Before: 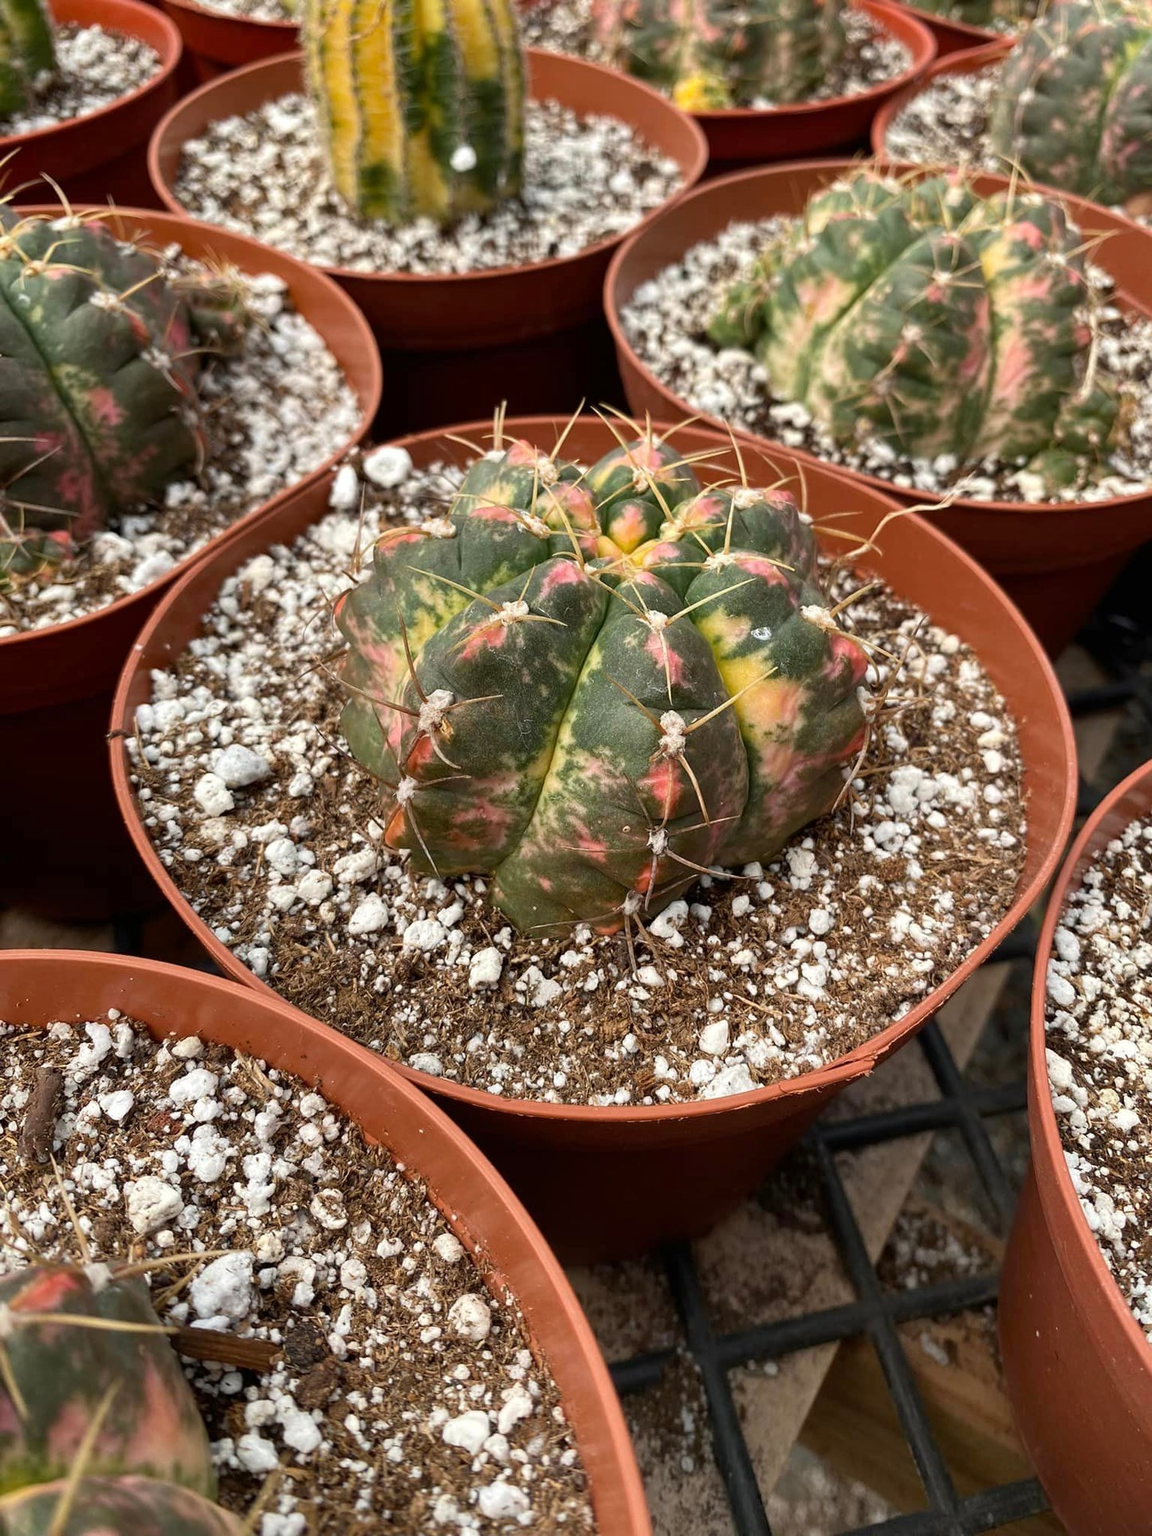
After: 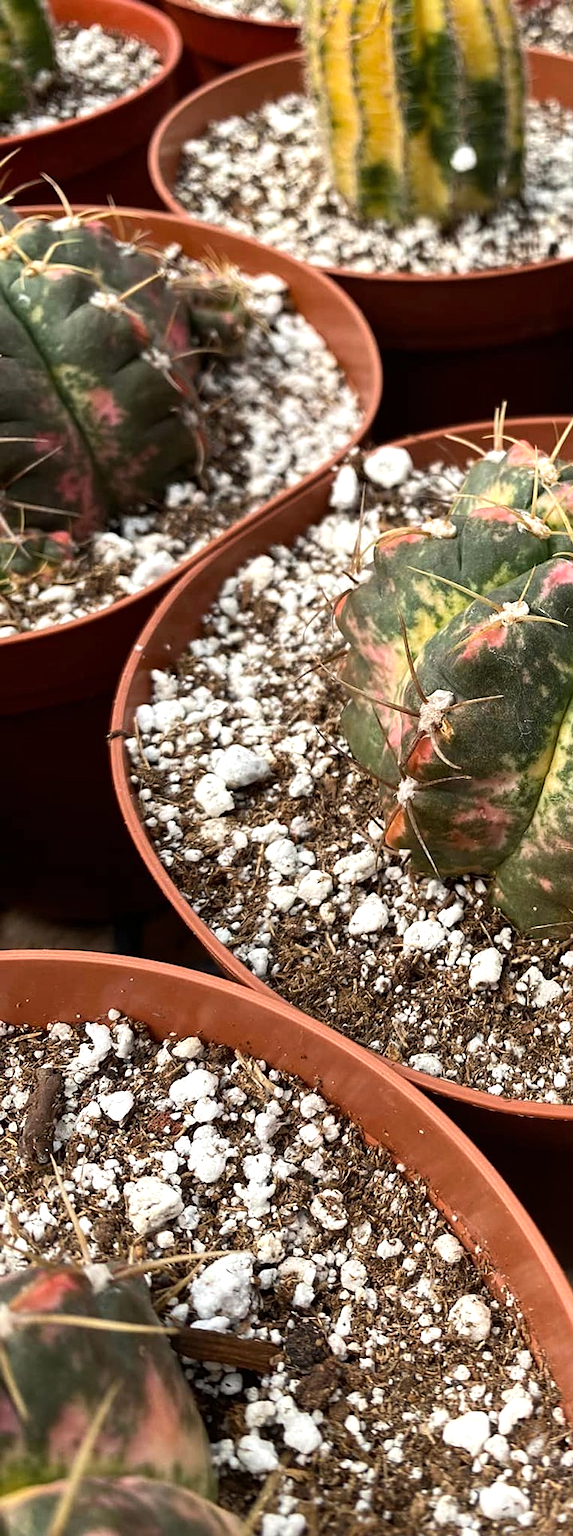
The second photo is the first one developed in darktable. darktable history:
tone equalizer: -8 EV -0.411 EV, -7 EV -0.421 EV, -6 EV -0.314 EV, -5 EV -0.189 EV, -3 EV 0.2 EV, -2 EV 0.356 EV, -1 EV 0.39 EV, +0 EV 0.409 EV, edges refinement/feathering 500, mask exposure compensation -1.57 EV, preserve details no
sharpen: amount 0.213
crop and rotate: left 0.036%, top 0%, right 50.18%
